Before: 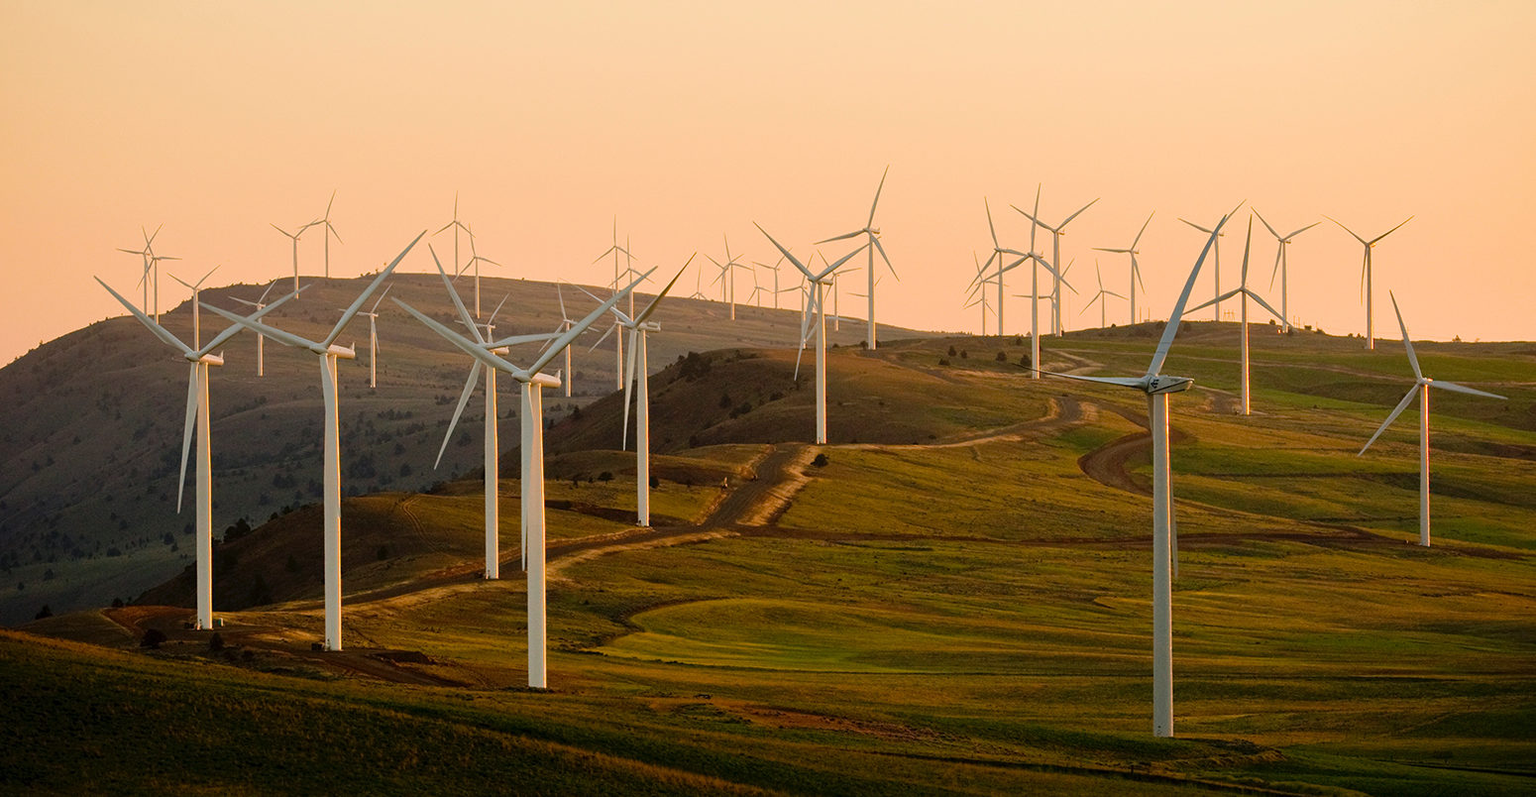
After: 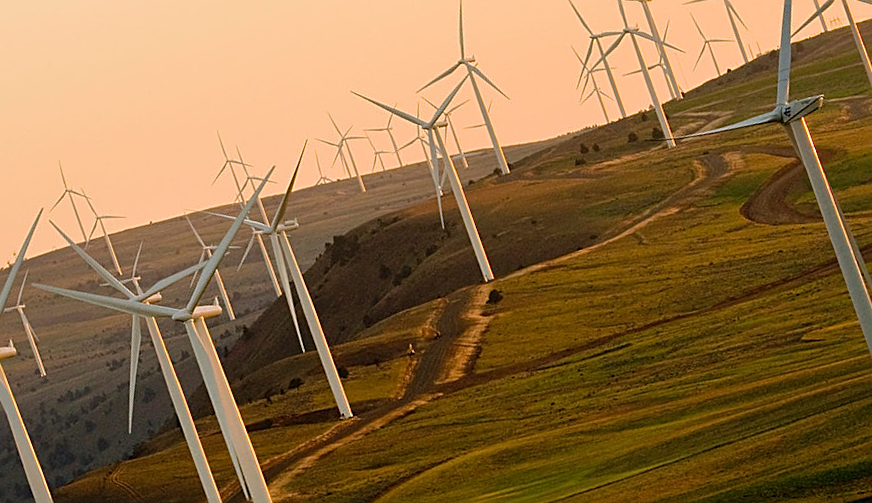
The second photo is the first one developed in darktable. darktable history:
crop and rotate: angle 19.25°, left 6.799%, right 4.234%, bottom 1.101%
sharpen: on, module defaults
